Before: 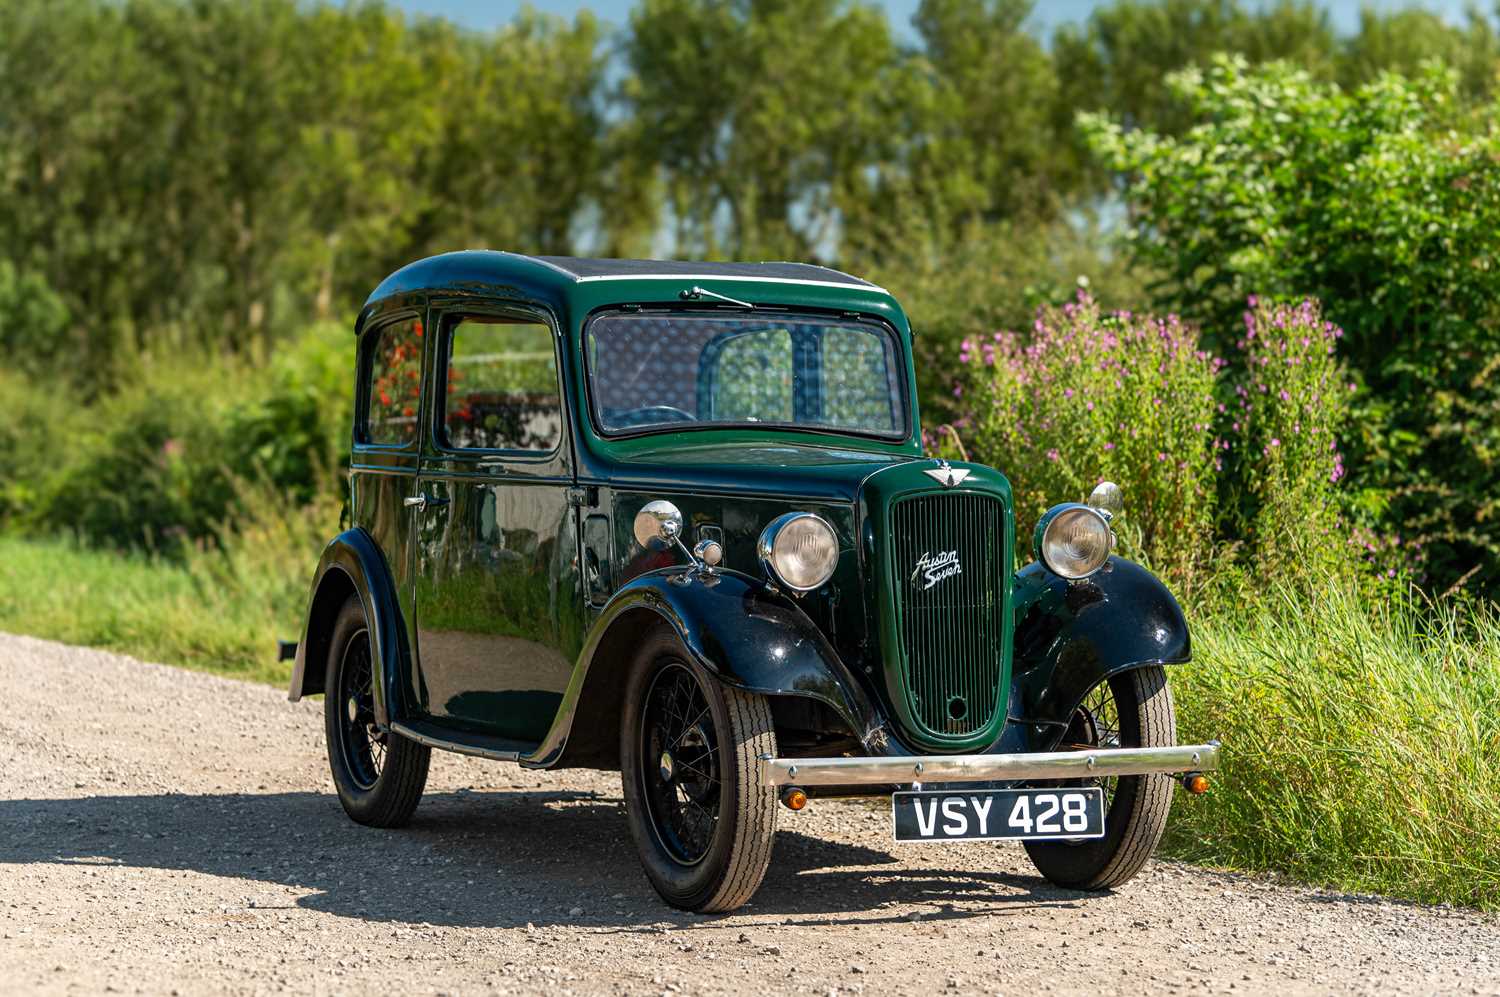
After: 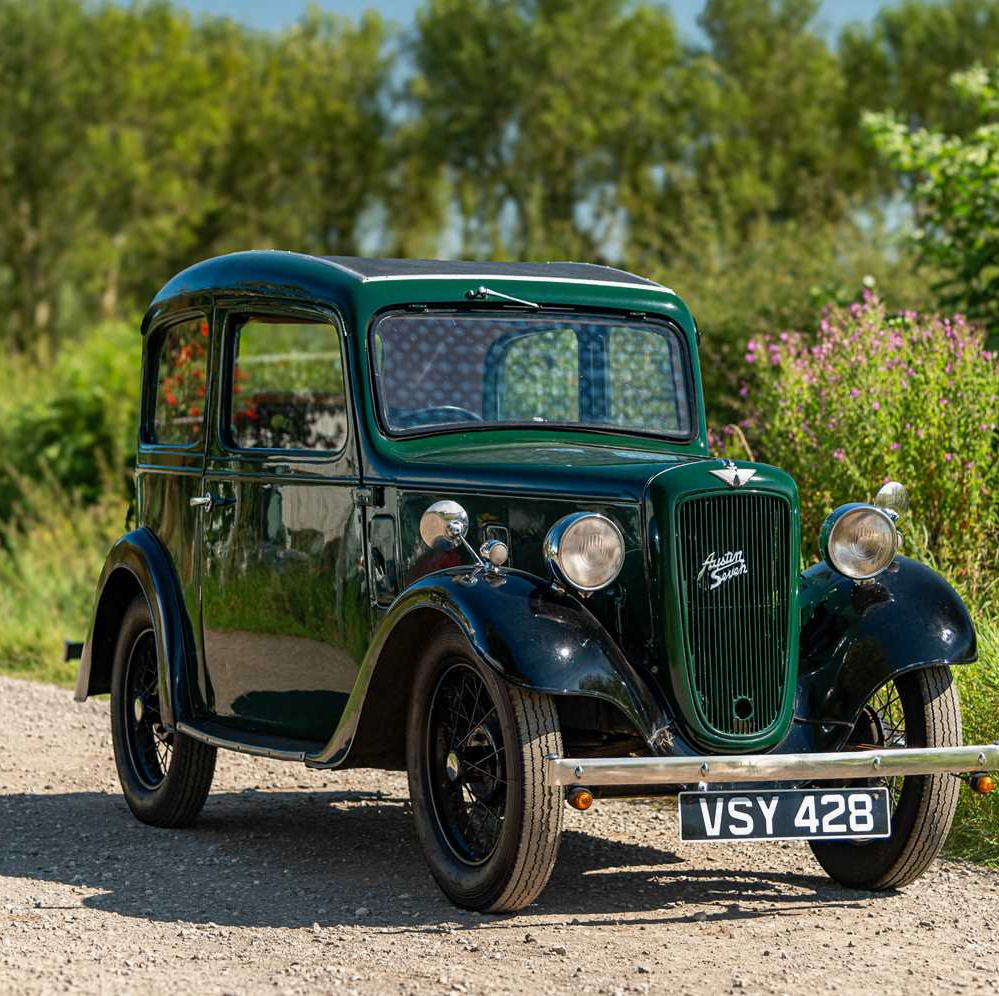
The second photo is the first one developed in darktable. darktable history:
crop and rotate: left 14.292%, right 19.041%
exposure: exposure -0.064 EV, compensate highlight preservation false
